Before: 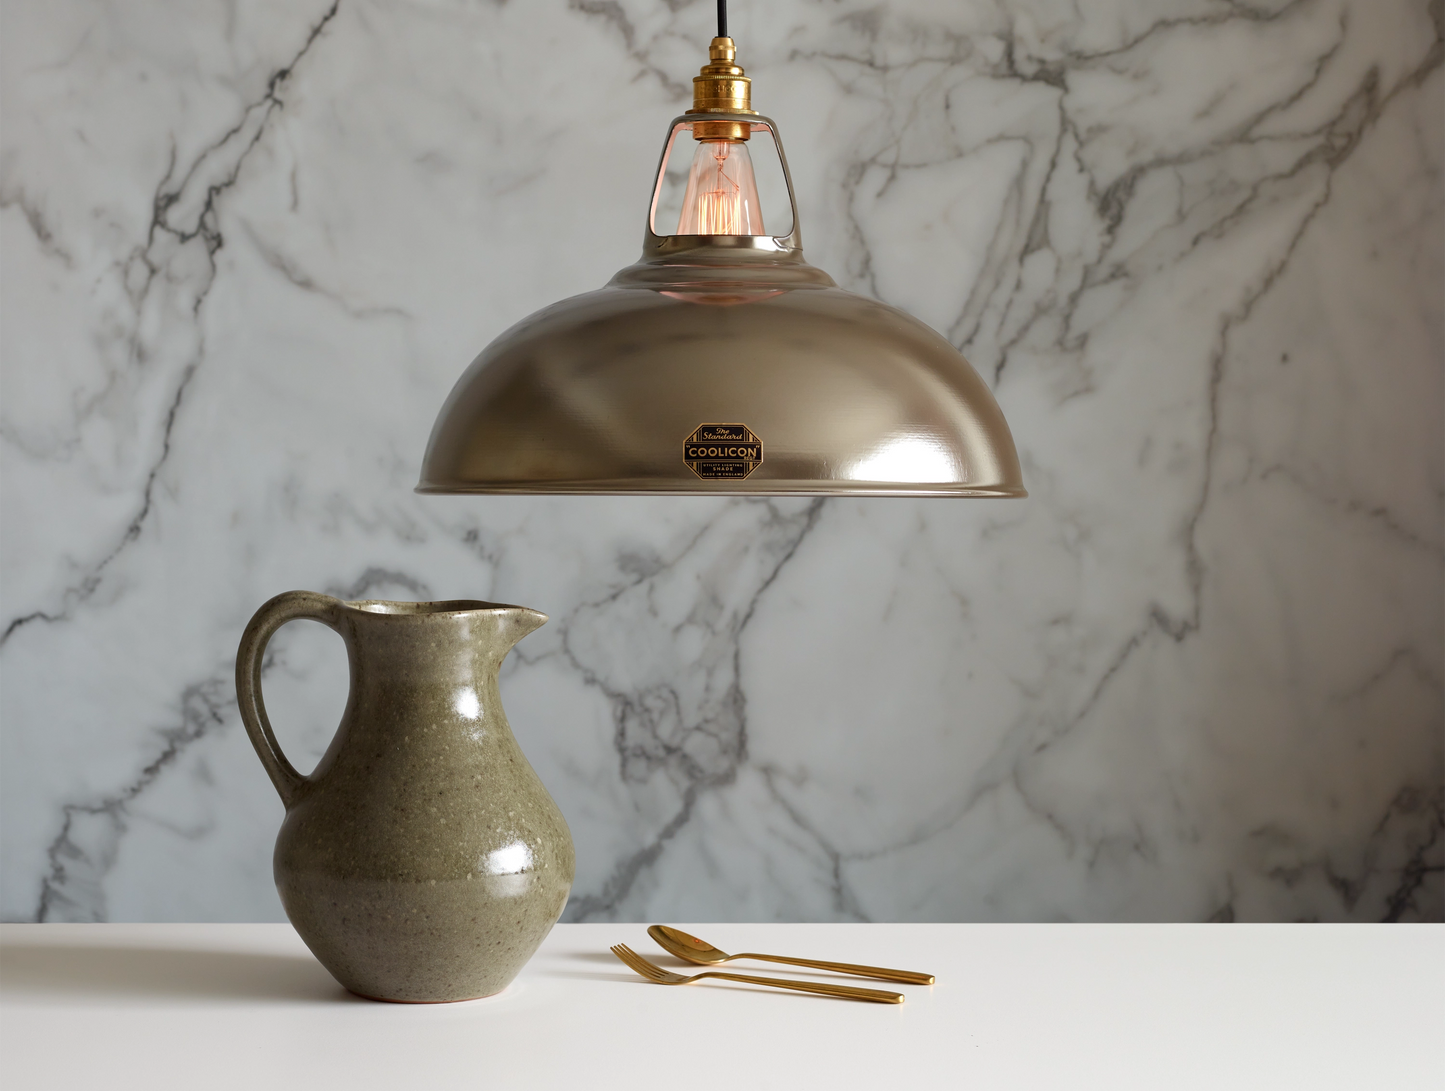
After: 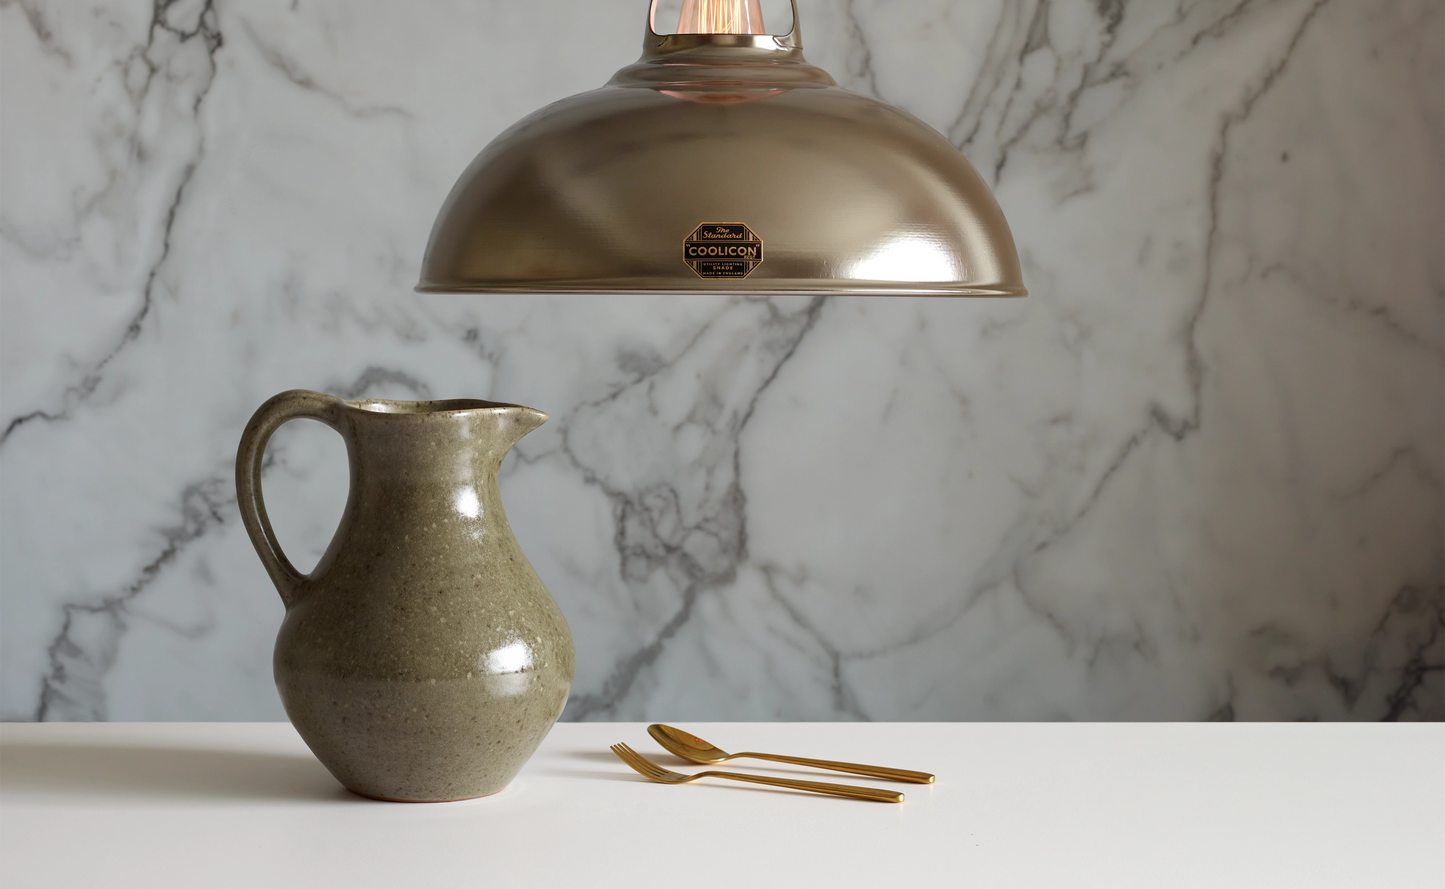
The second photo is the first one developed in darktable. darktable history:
shadows and highlights: shadows 25, highlights -25
crop and rotate: top 18.507%
